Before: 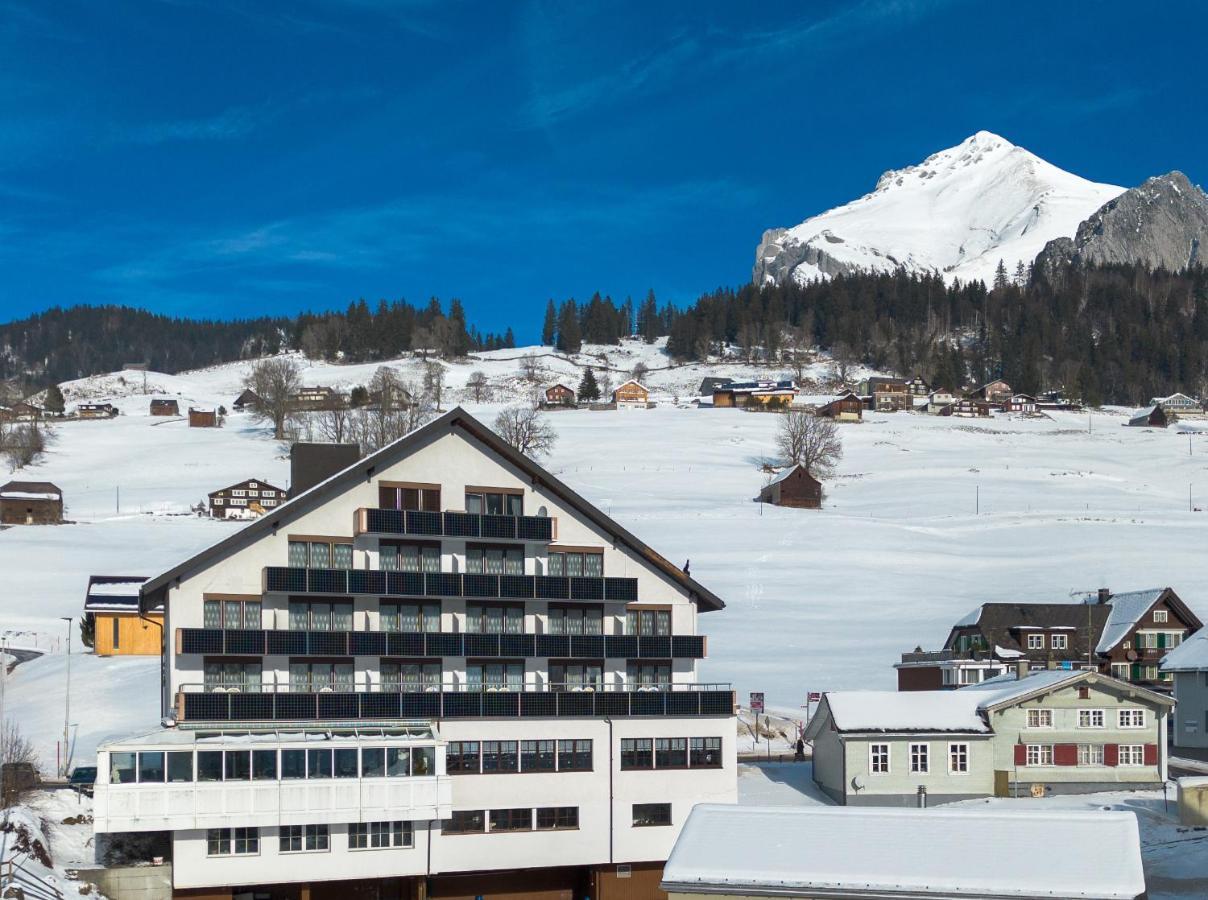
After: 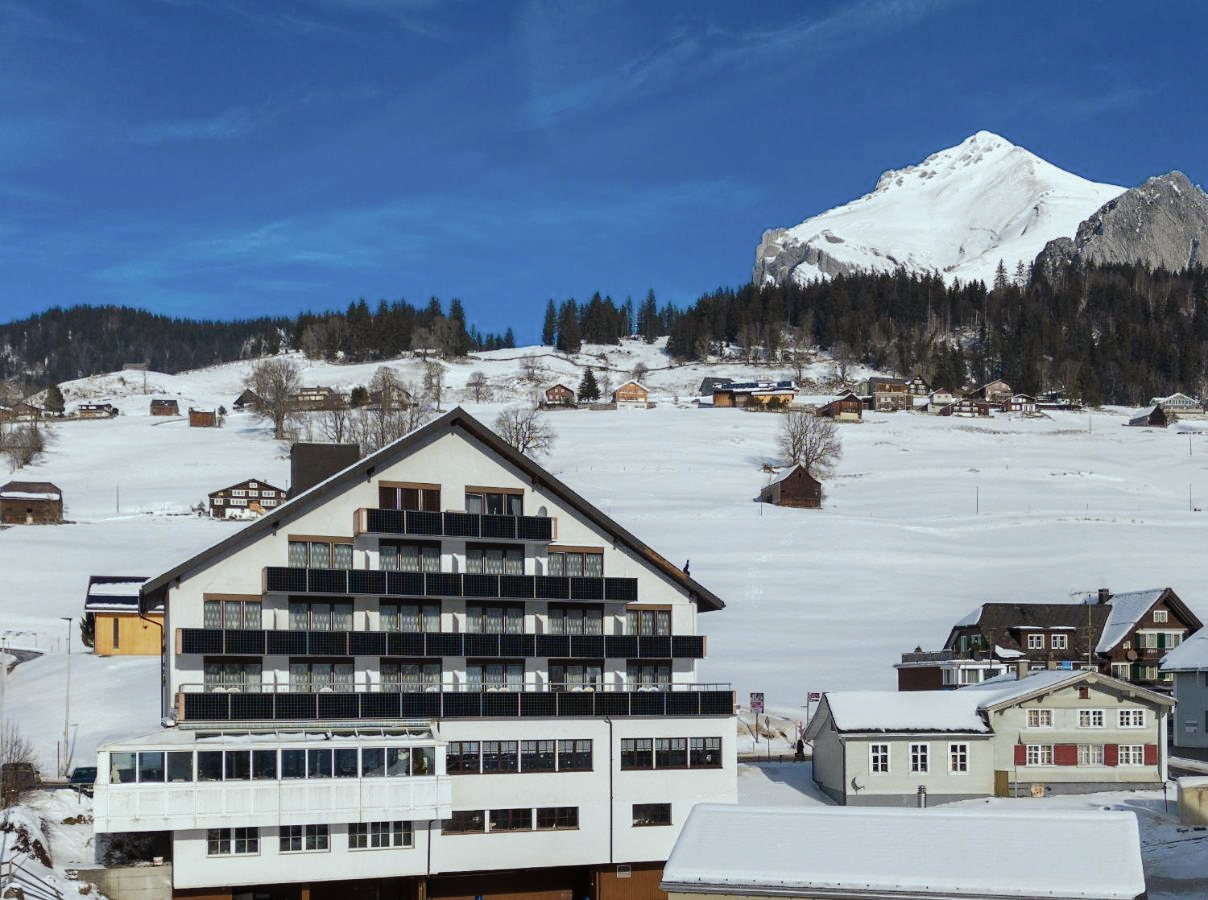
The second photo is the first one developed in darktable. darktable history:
tone curve: curves: ch0 [(0, 0) (0.003, 0.008) (0.011, 0.01) (0.025, 0.012) (0.044, 0.023) (0.069, 0.033) (0.1, 0.046) (0.136, 0.075) (0.177, 0.116) (0.224, 0.171) (0.277, 0.235) (0.335, 0.312) (0.399, 0.397) (0.468, 0.466) (0.543, 0.54) (0.623, 0.62) (0.709, 0.701) (0.801, 0.782) (0.898, 0.877) (1, 1)], preserve colors none
color look up table: target L [73.44, 92.12, 85.28, 81.73, 61.02, 64.39, 72.19, 69.07, 65.48, 58.61, 51.54, 42.56, 42.4, 13.19, 201.38, 75.74, 54.6, 66.88, 60.35, 61.55, 63.71, 47.83, 40.37, 42.64, 24.14, 27.35, 15.42, 94.51, 76.51, 74.99, 68.63, 63.99, 63.15, 51.15, 54.58, 53.61, 49.41, 35.73, 35.76, 36.3, 33.17, 31.03, 12.36, 4.768, 86.5, 86.45, 66.26, 59, 28.56], target a [-5.622, -8.2, -32.96, -12.66, -54.6, -15.45, -51.22, -57.36, -23.81, -14.13, 7.15, -25.18, -33.29, -12.66, 0, 1.639, 23.73, 38.34, 27.36, 16.65, 55.1, 50.71, 31.53, 52.13, 12.46, 33.76, 22.62, -2.348, 13.9, 23.55, 12.8, -0.318, 24.55, 55.81, 55.02, 19.67, 55.09, 0.484, 27.43, 41.15, 19.02, 29.83, 19.35, 5.292, -46.71, -15.28, -3.948, -21.11, -3.713], target b [48.55, 9.738, 27.87, 43.81, 44, 46.96, 19.24, 38.17, 40.83, 14.62, 41.36, 35.05, 23.44, 16.2, -0.001, 46.08, 42.73, 33.73, 49.7, 15.19, -0.078, 5.73, 38.27, 36.43, 27.79, 23.18, 10.06, -8.099, -10.75, -30.9, -24.65, 1.068, -44.96, -44.41, -25.42, -80.41, -65.9, 0.596, -17.64, -42.76, -56.11, -72.31, -34.16, -11.01, -1.642, -11.15, -47.65, -27.1, -21.1], num patches 49
